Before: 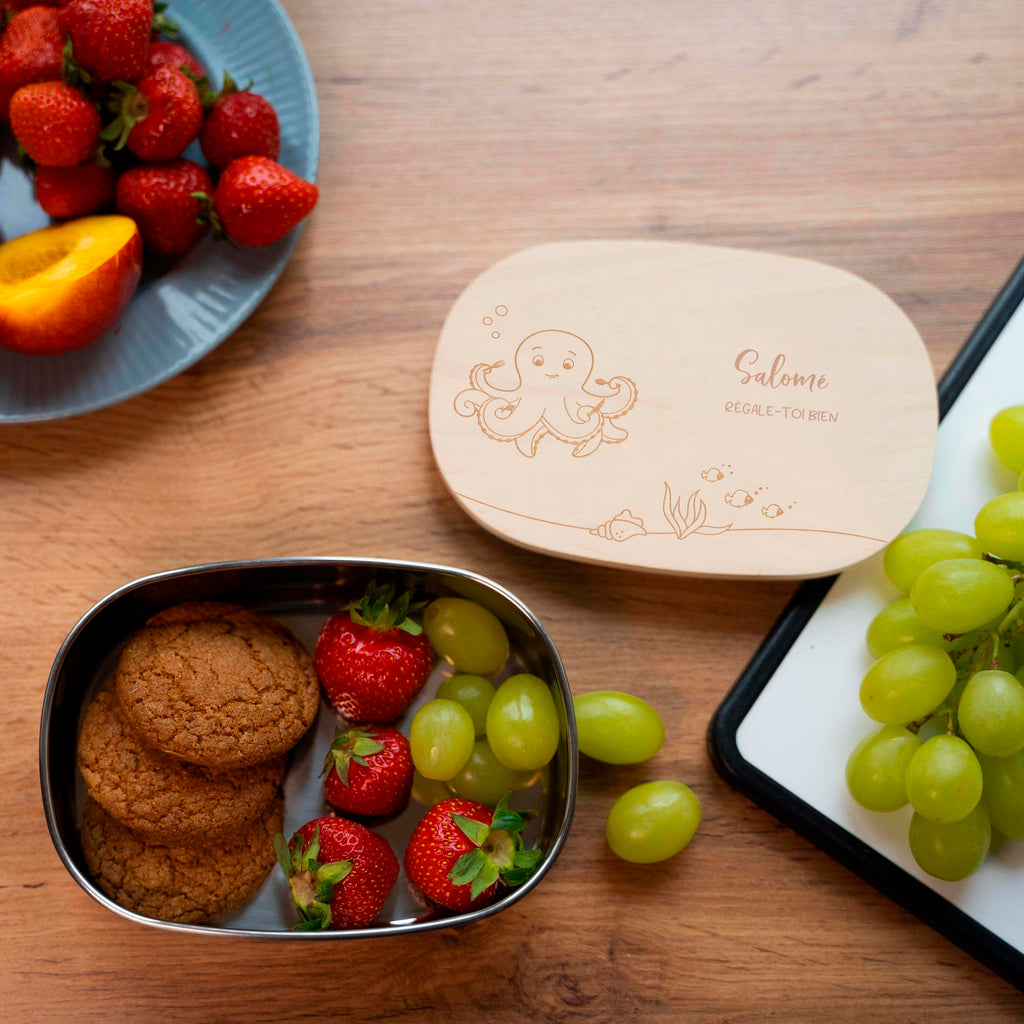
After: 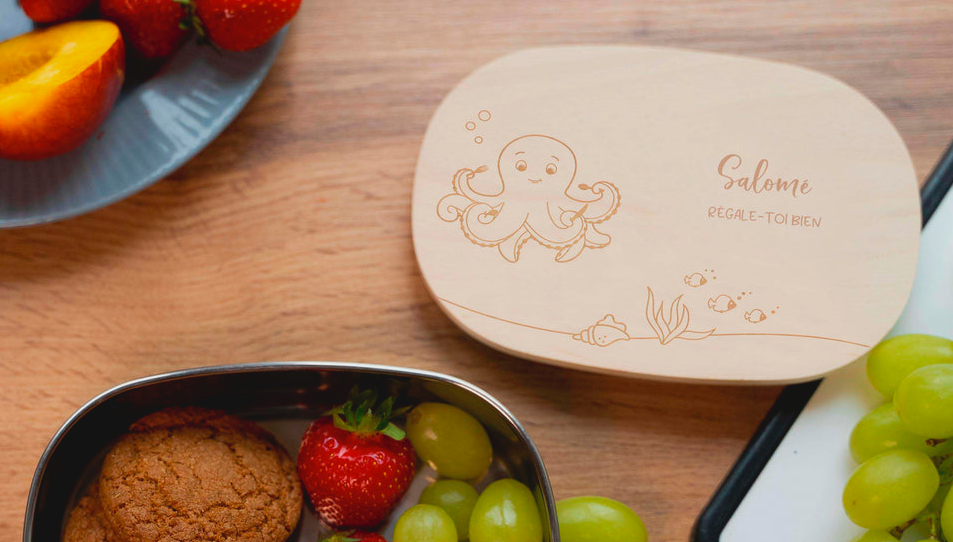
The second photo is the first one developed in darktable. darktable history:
contrast brightness saturation: contrast -0.12
crop: left 1.755%, top 19.078%, right 5.136%, bottom 27.968%
exposure: black level correction 0.001, compensate highlight preservation false
